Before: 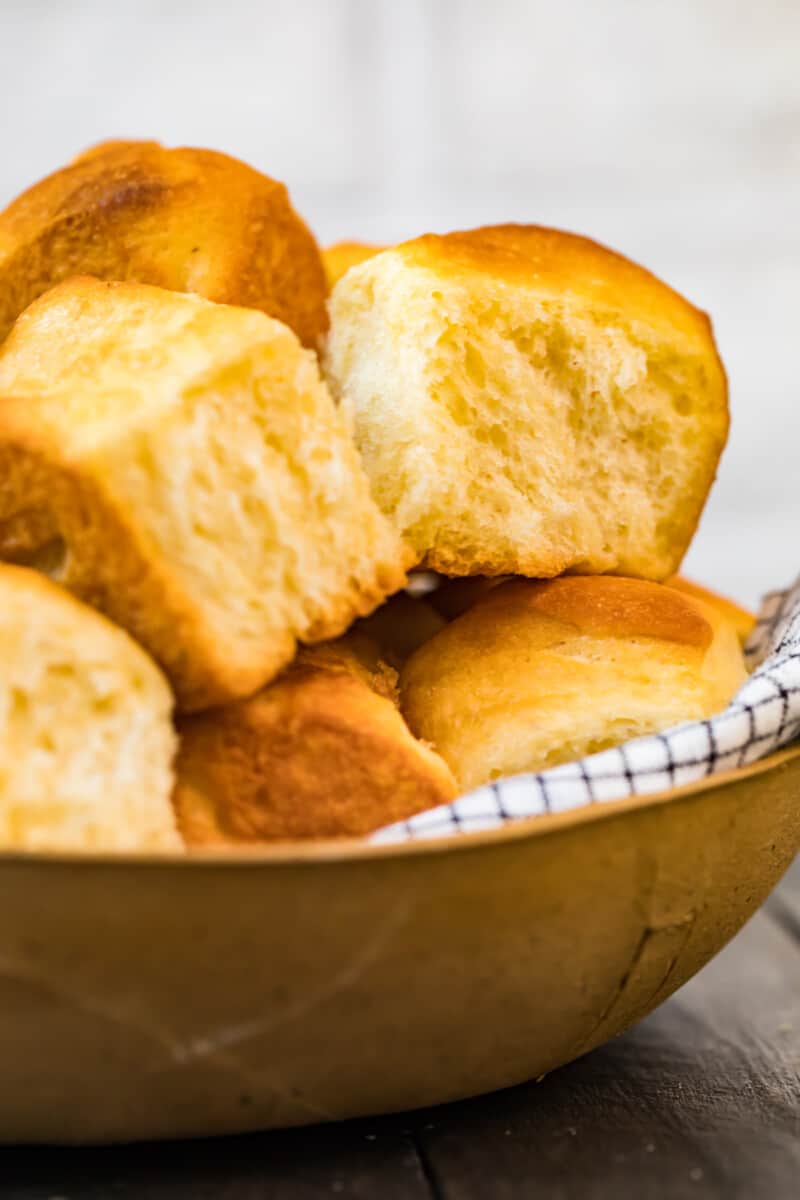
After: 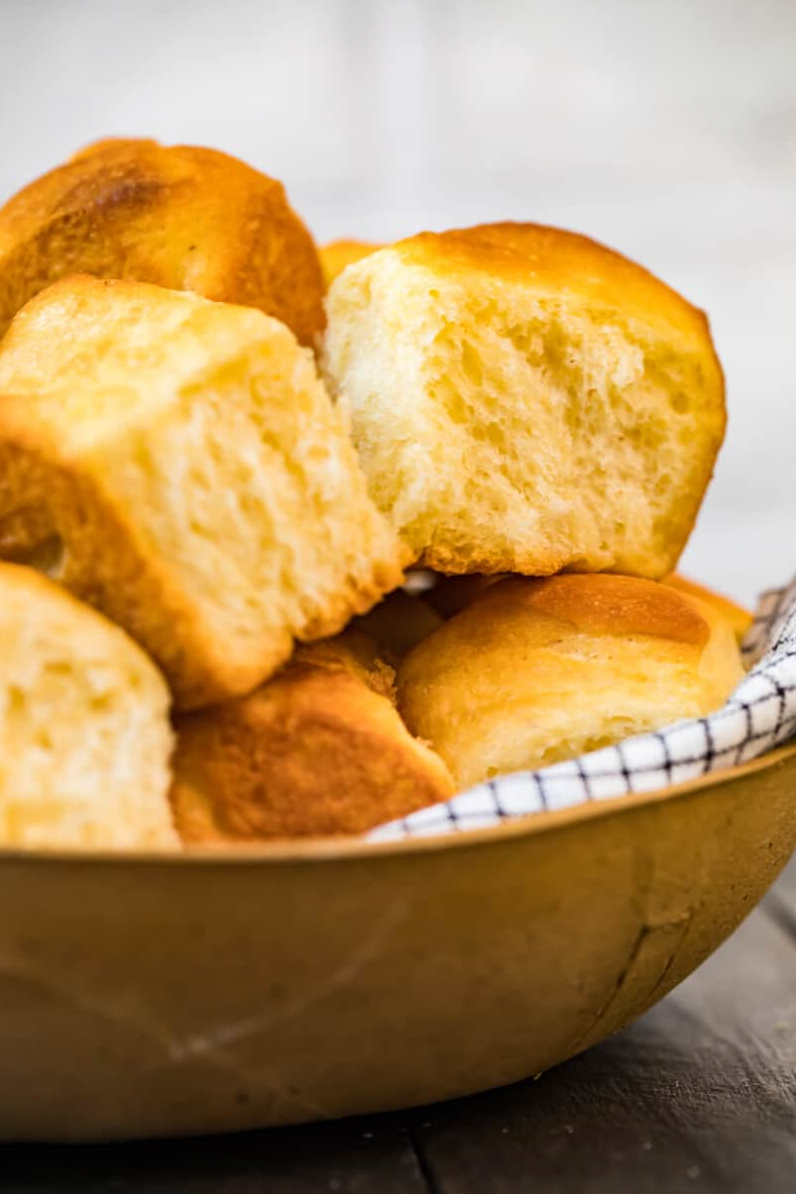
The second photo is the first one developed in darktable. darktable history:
crop and rotate: left 0.497%, top 0.183%, bottom 0.289%
exposure: compensate exposure bias true, compensate highlight preservation false
vignetting: fall-off start 91.37%, brightness -0.402, saturation -0.301
